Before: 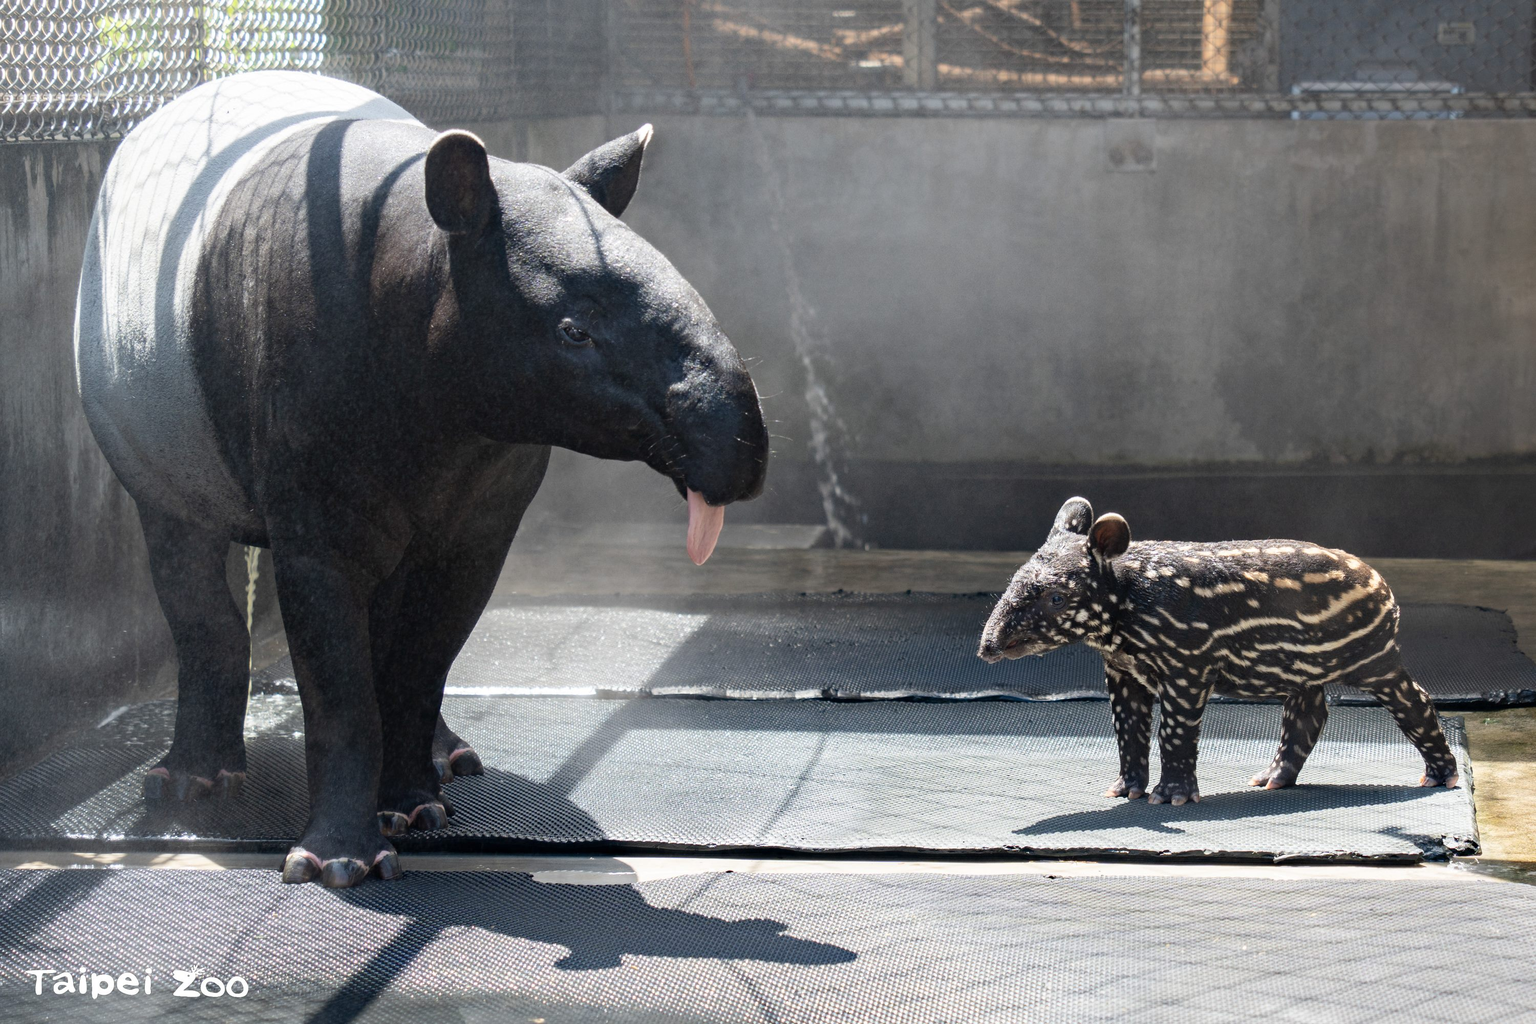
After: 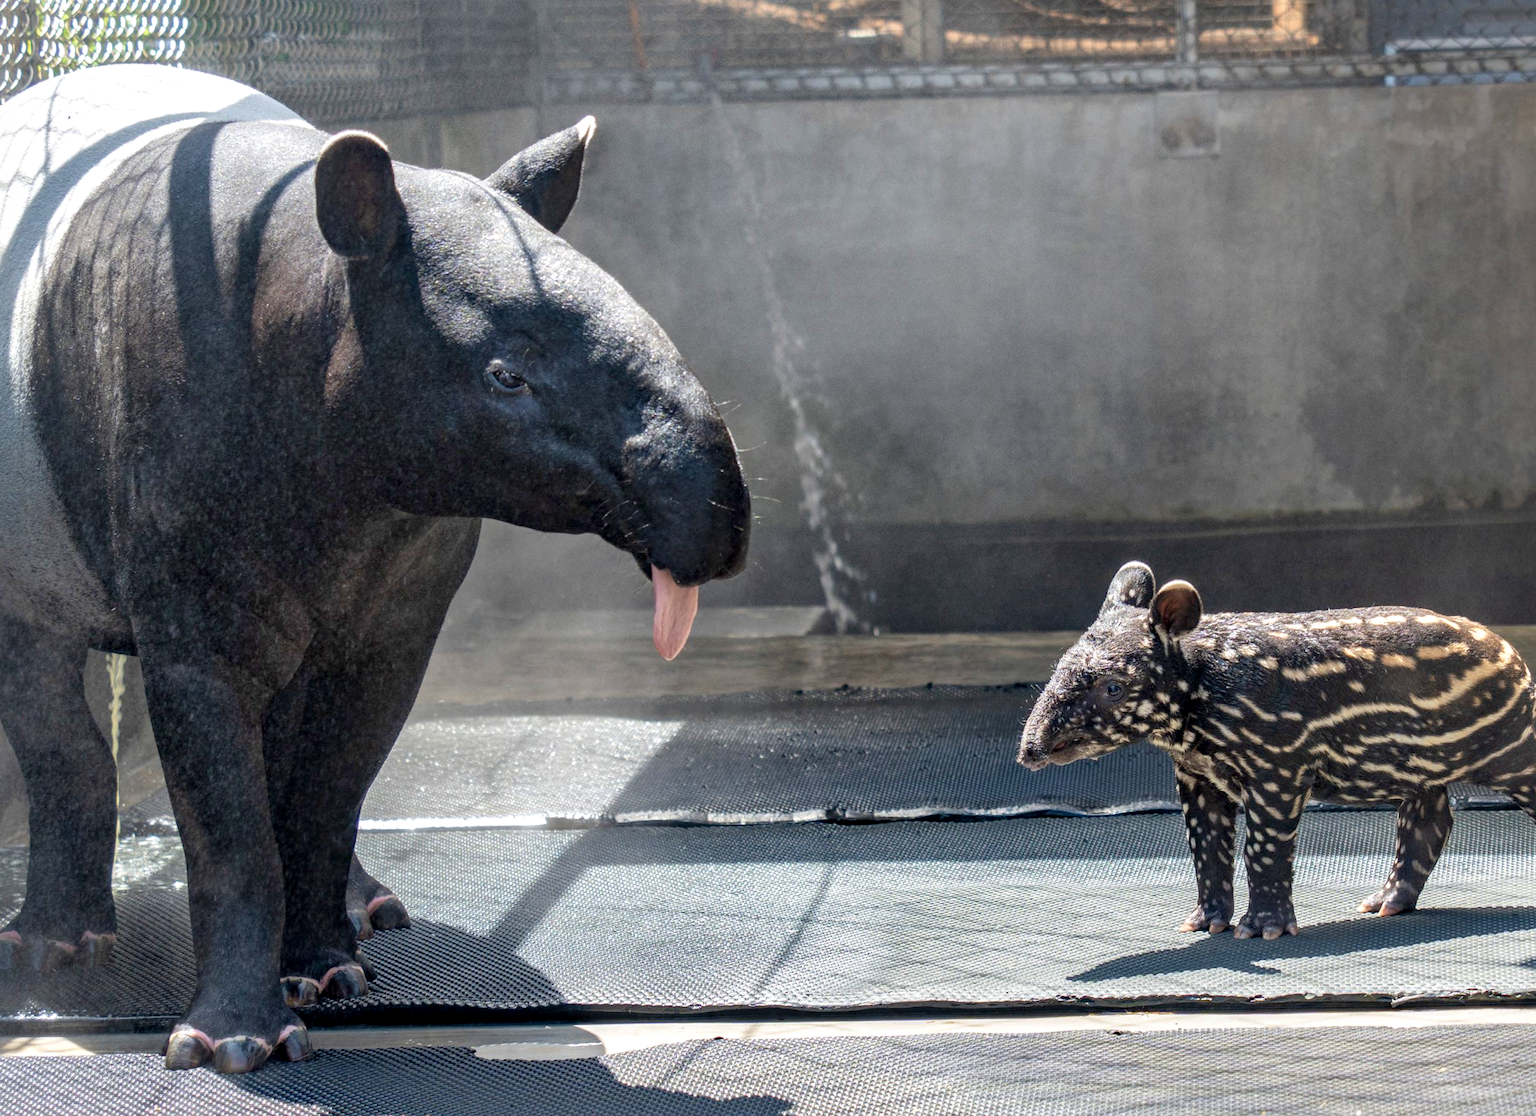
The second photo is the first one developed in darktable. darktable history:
crop: left 11.225%, top 5.381%, right 9.565%, bottom 10.314%
rotate and perspective: rotation -1.75°, automatic cropping off
local contrast: detail 142%
velvia: on, module defaults
shadows and highlights: on, module defaults
